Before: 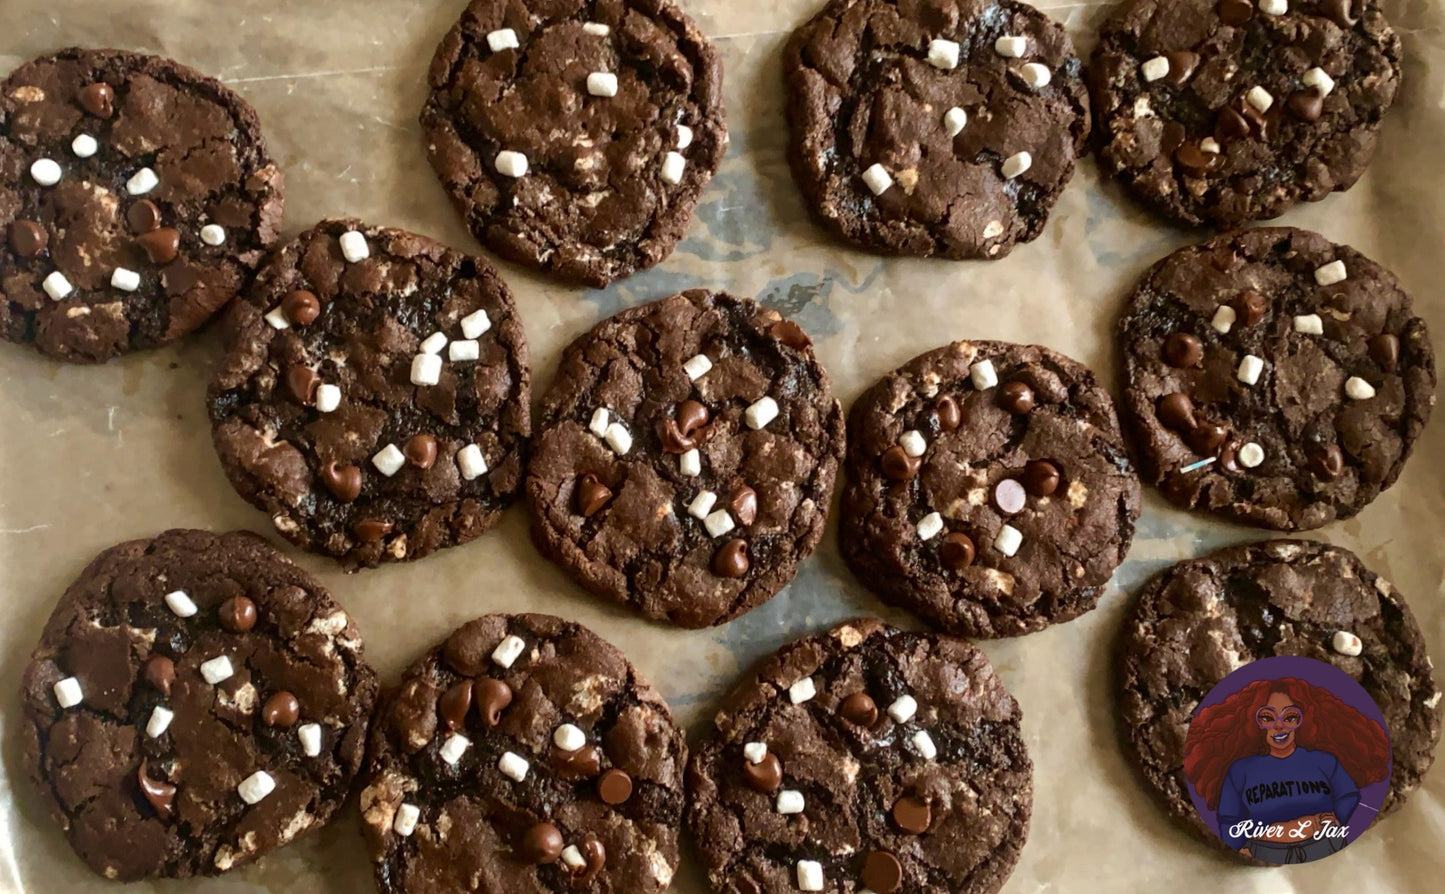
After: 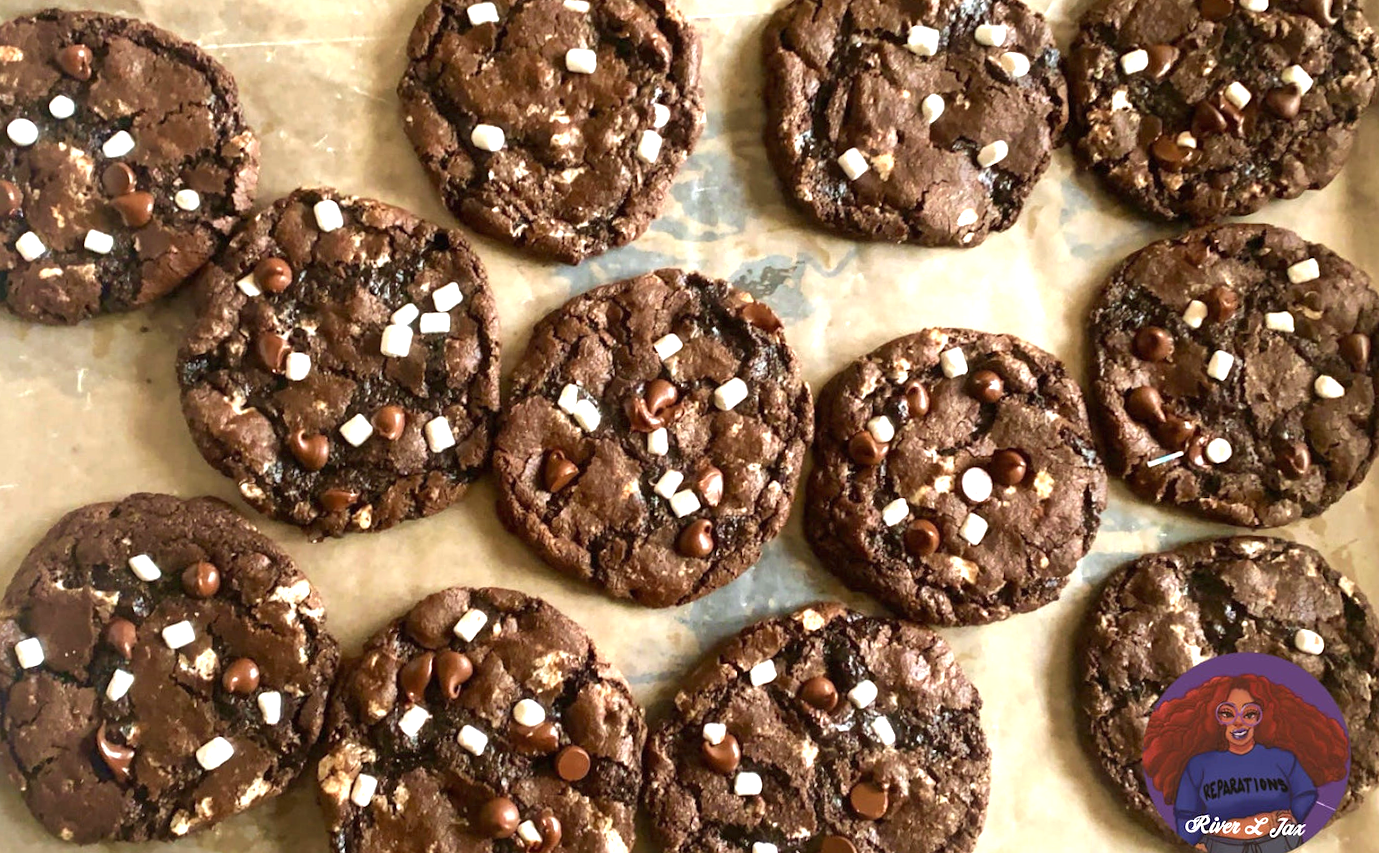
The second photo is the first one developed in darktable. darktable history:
exposure: black level correction 0, exposure 1.1 EV, compensate highlight preservation false
crop and rotate: angle -1.69°
rotate and perspective: automatic cropping original format, crop left 0, crop top 0
